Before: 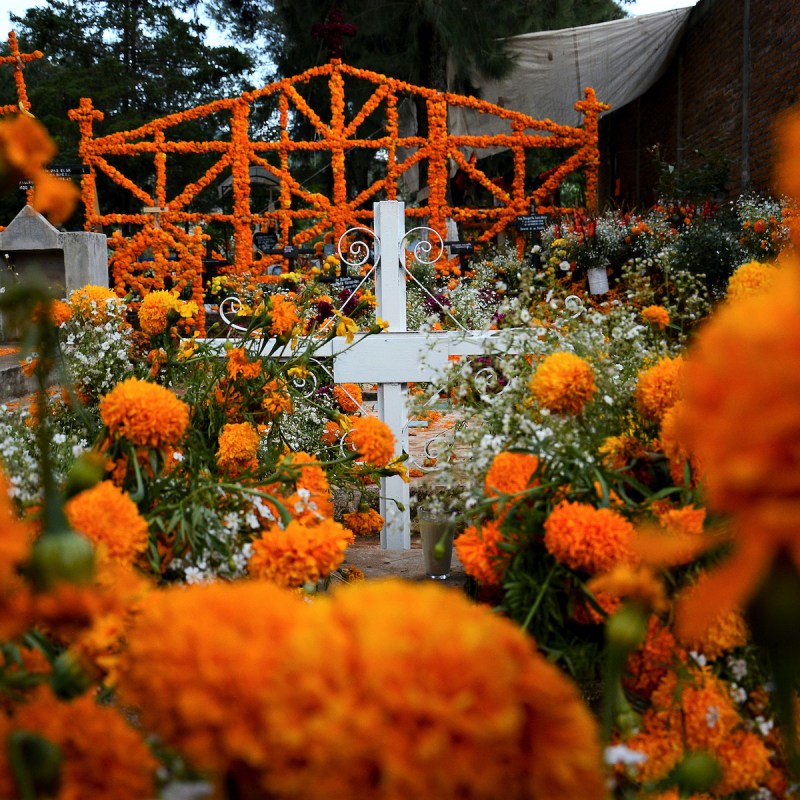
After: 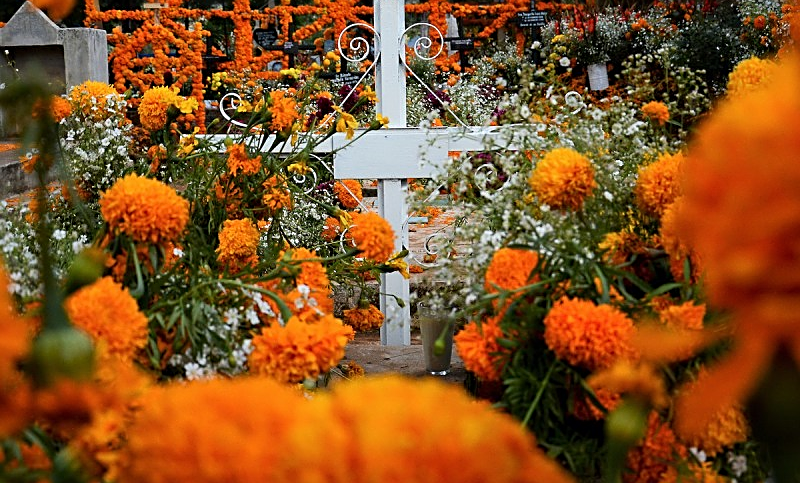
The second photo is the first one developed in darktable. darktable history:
crop and rotate: top 25.581%, bottom 14.027%
sharpen: on, module defaults
